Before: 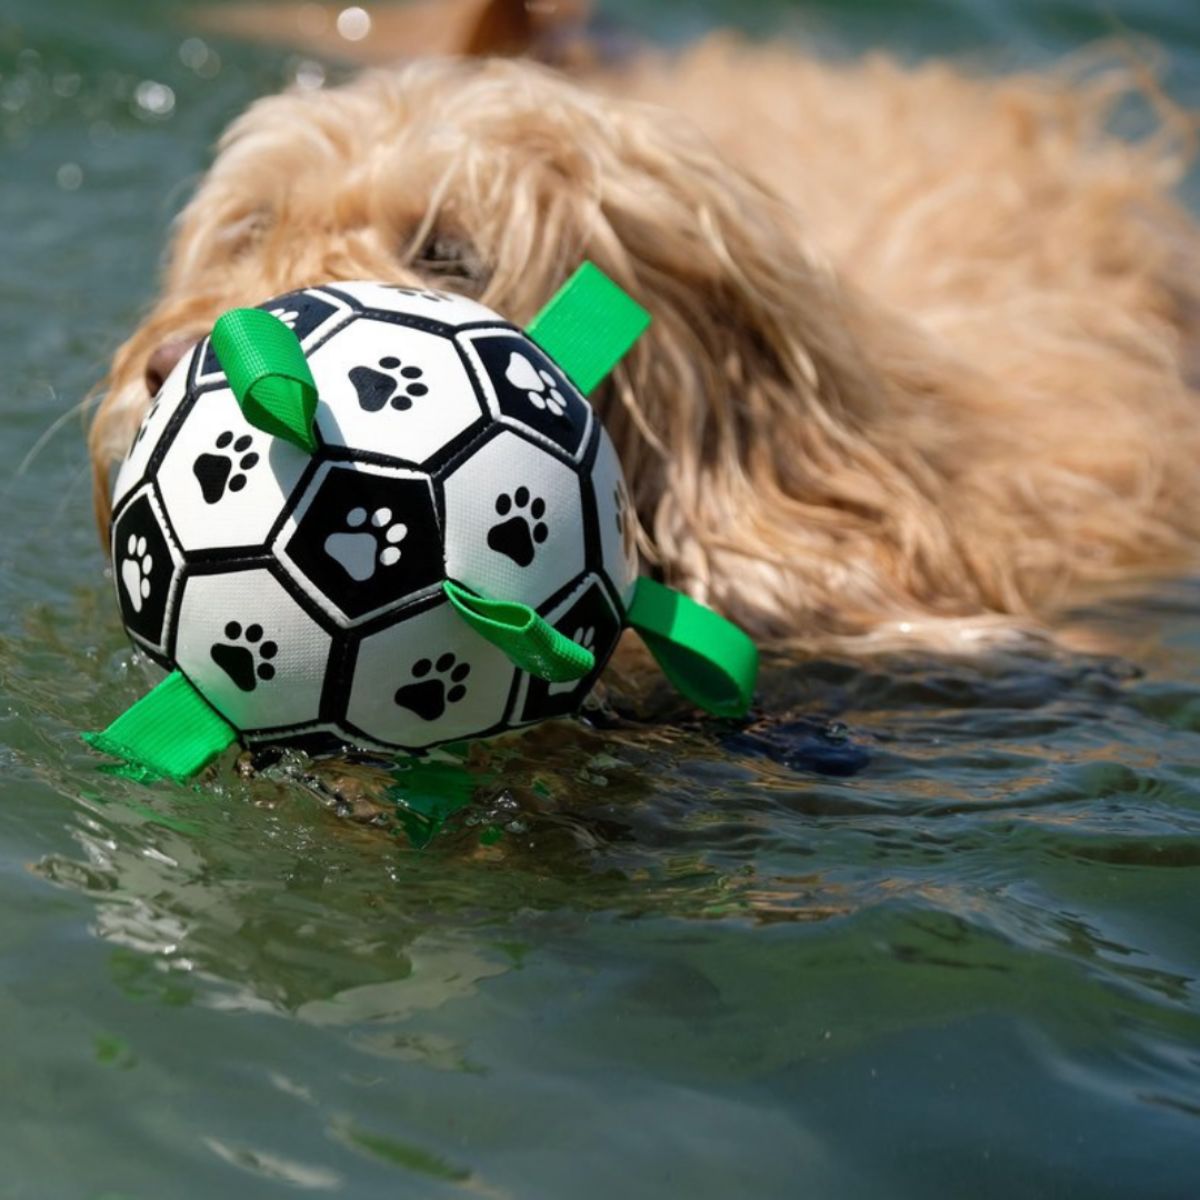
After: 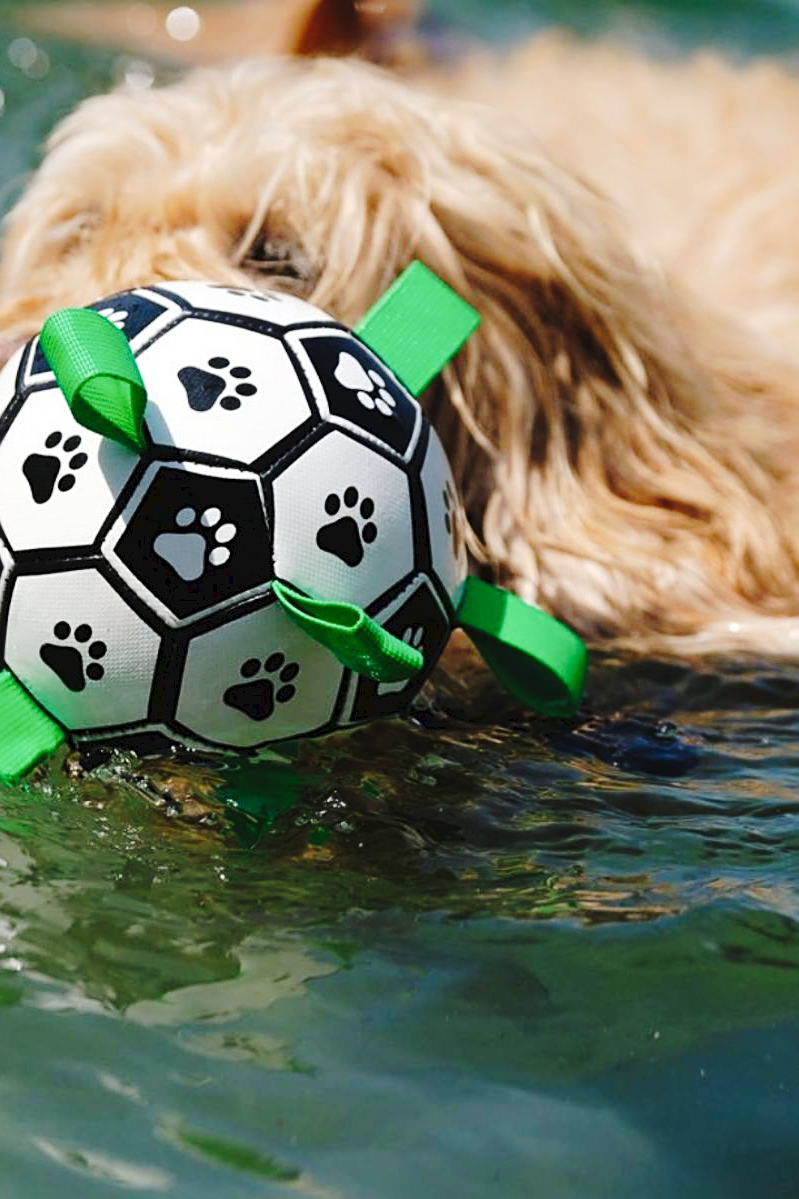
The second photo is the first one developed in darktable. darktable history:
tone curve: curves: ch0 [(0, 0) (0.003, 0.039) (0.011, 0.042) (0.025, 0.048) (0.044, 0.058) (0.069, 0.071) (0.1, 0.089) (0.136, 0.114) (0.177, 0.146) (0.224, 0.199) (0.277, 0.27) (0.335, 0.364) (0.399, 0.47) (0.468, 0.566) (0.543, 0.643) (0.623, 0.73) (0.709, 0.8) (0.801, 0.863) (0.898, 0.925) (1, 1)], preserve colors none
sharpen: on, module defaults
crop and rotate: left 14.292%, right 19.041%
